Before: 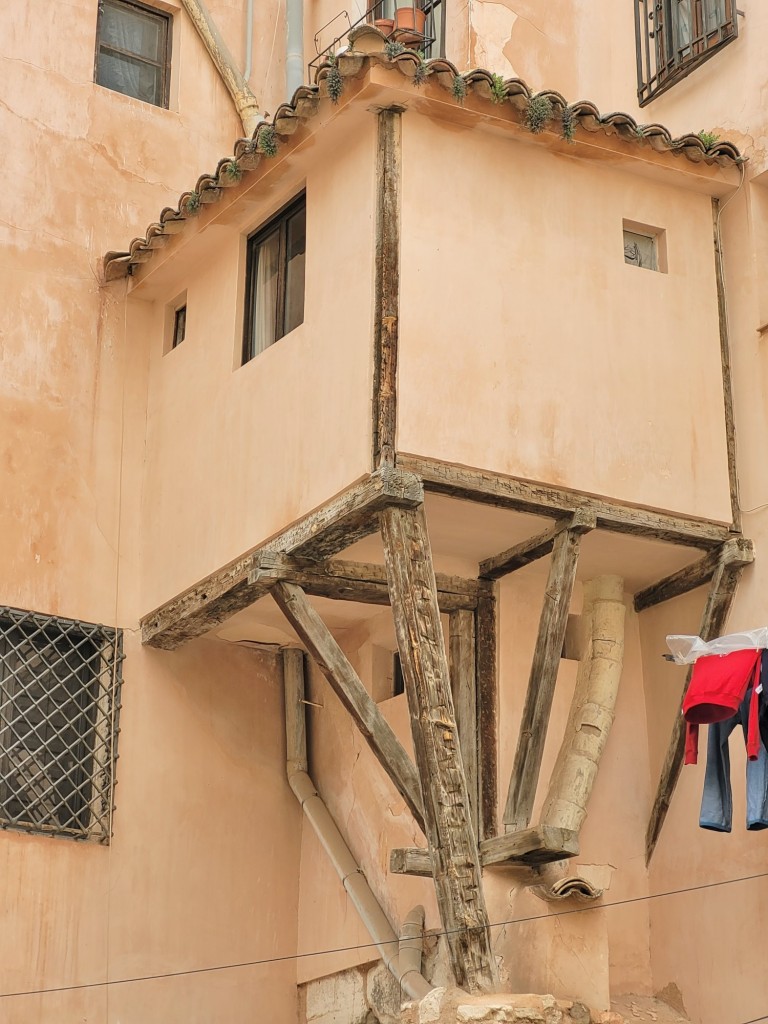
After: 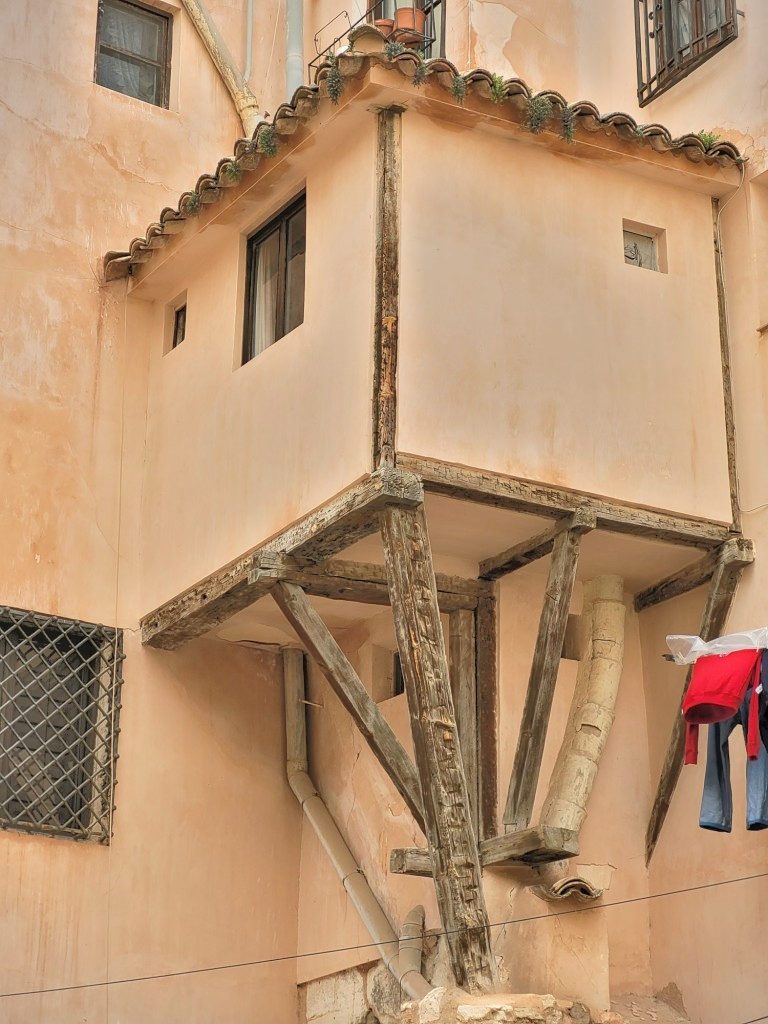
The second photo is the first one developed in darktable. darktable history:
vignetting: fall-off start 99.43%, brightness -0.269
tone equalizer: -7 EV -0.613 EV, -6 EV 1.01 EV, -5 EV -0.465 EV, -4 EV 0.446 EV, -3 EV 0.409 EV, -2 EV 0.152 EV, -1 EV -0.149 EV, +0 EV -0.374 EV
